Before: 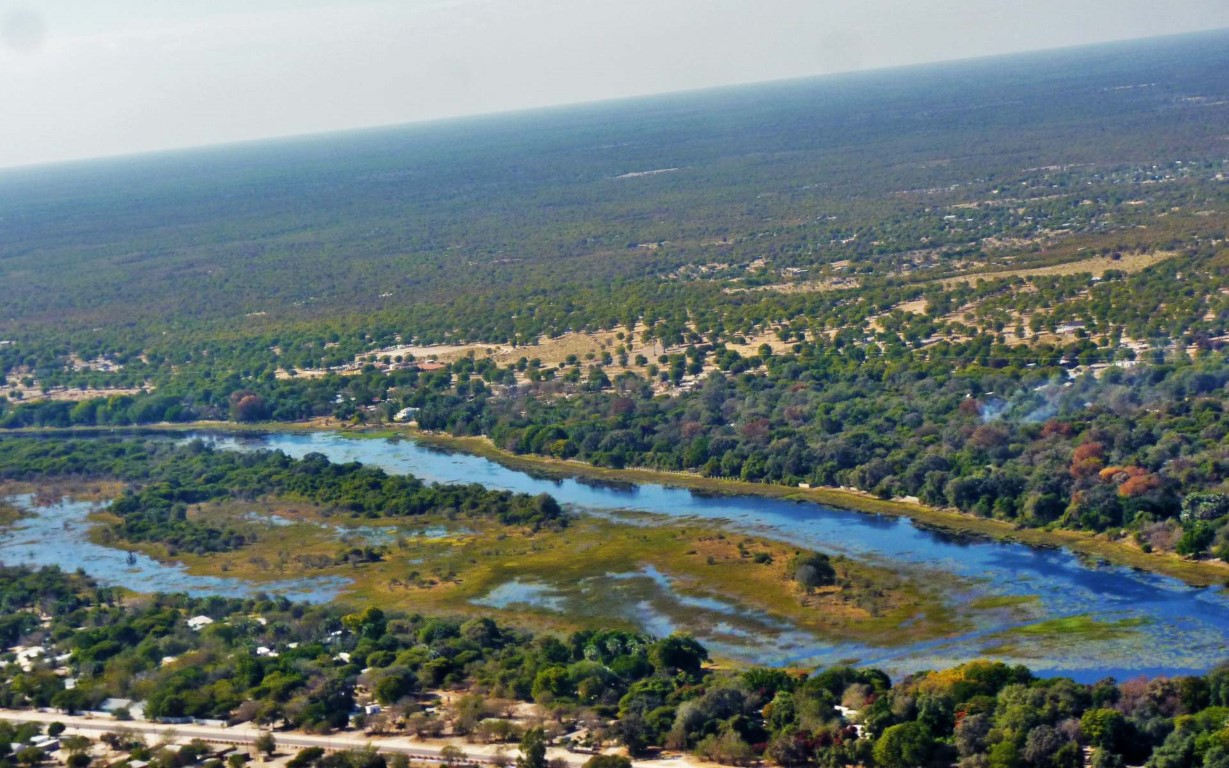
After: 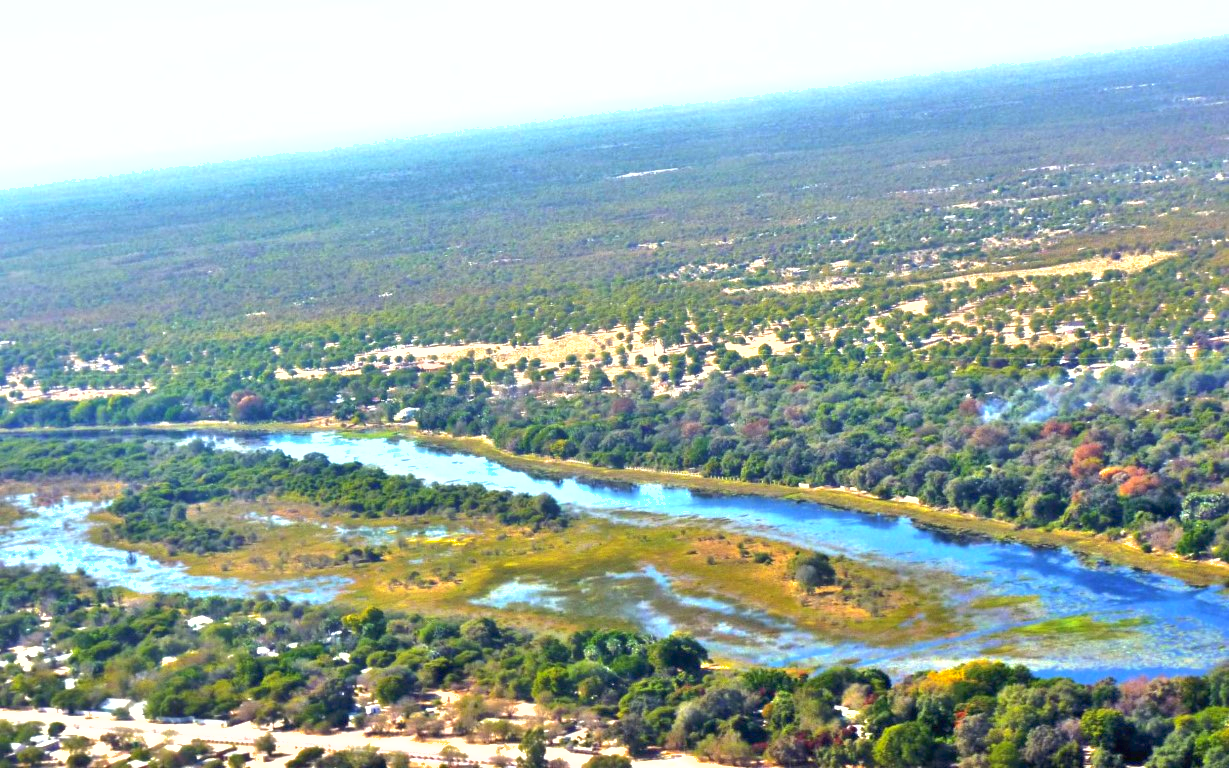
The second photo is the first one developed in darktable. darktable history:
exposure: black level correction 0, exposure 1.488 EV, compensate highlight preservation false
shadows and highlights: on, module defaults
